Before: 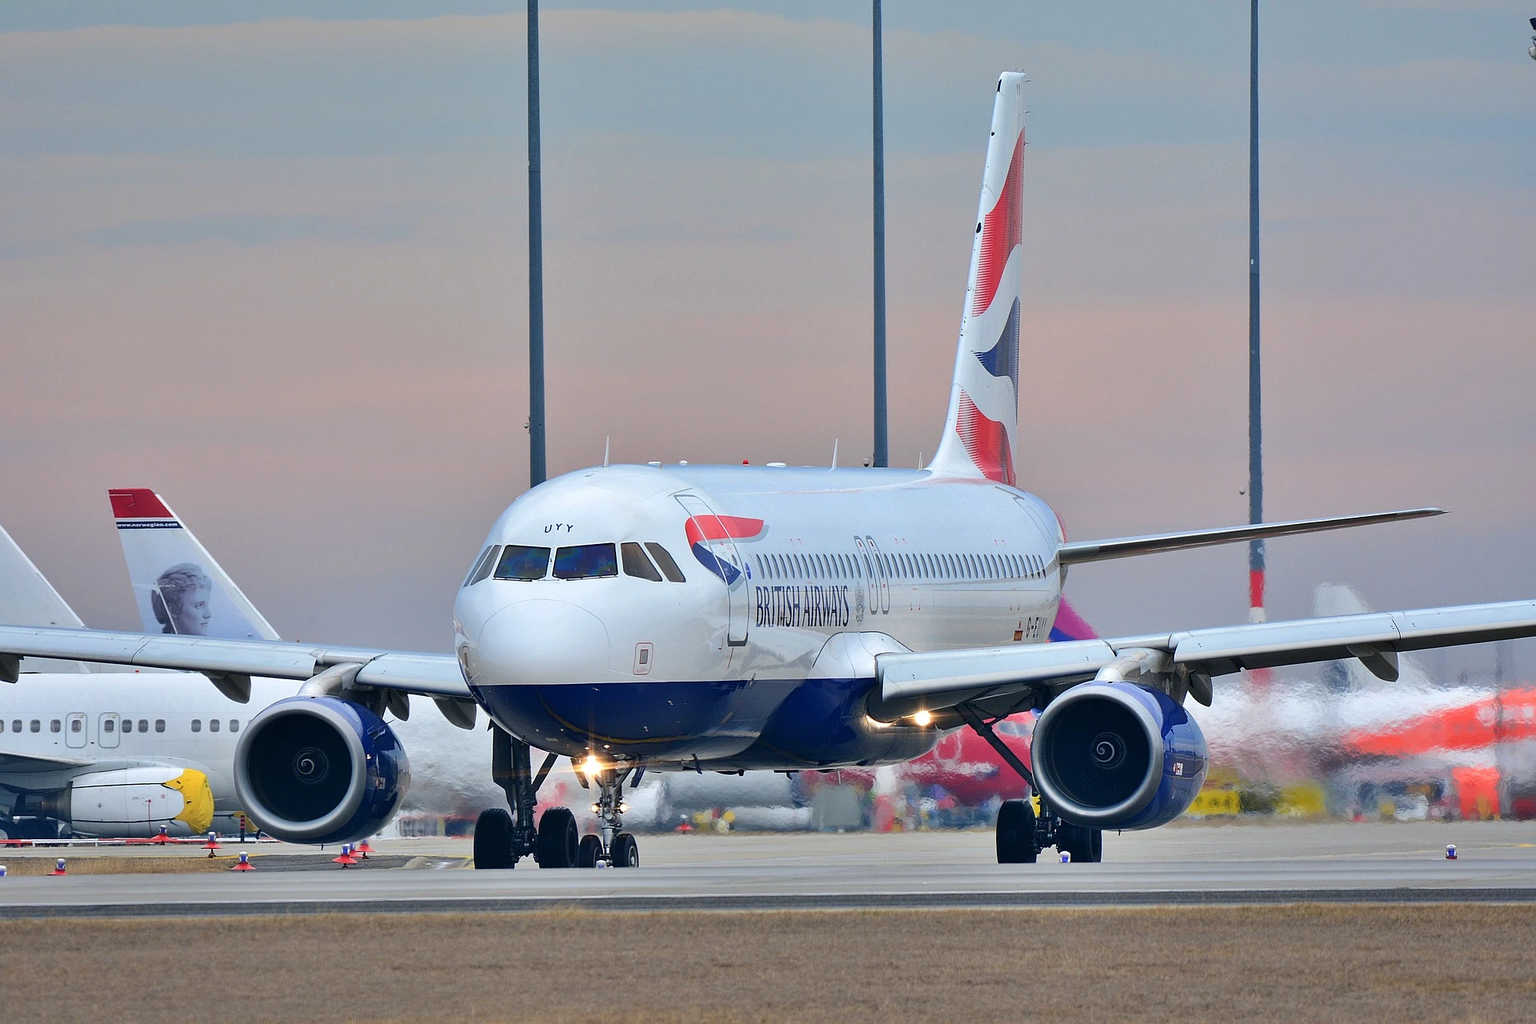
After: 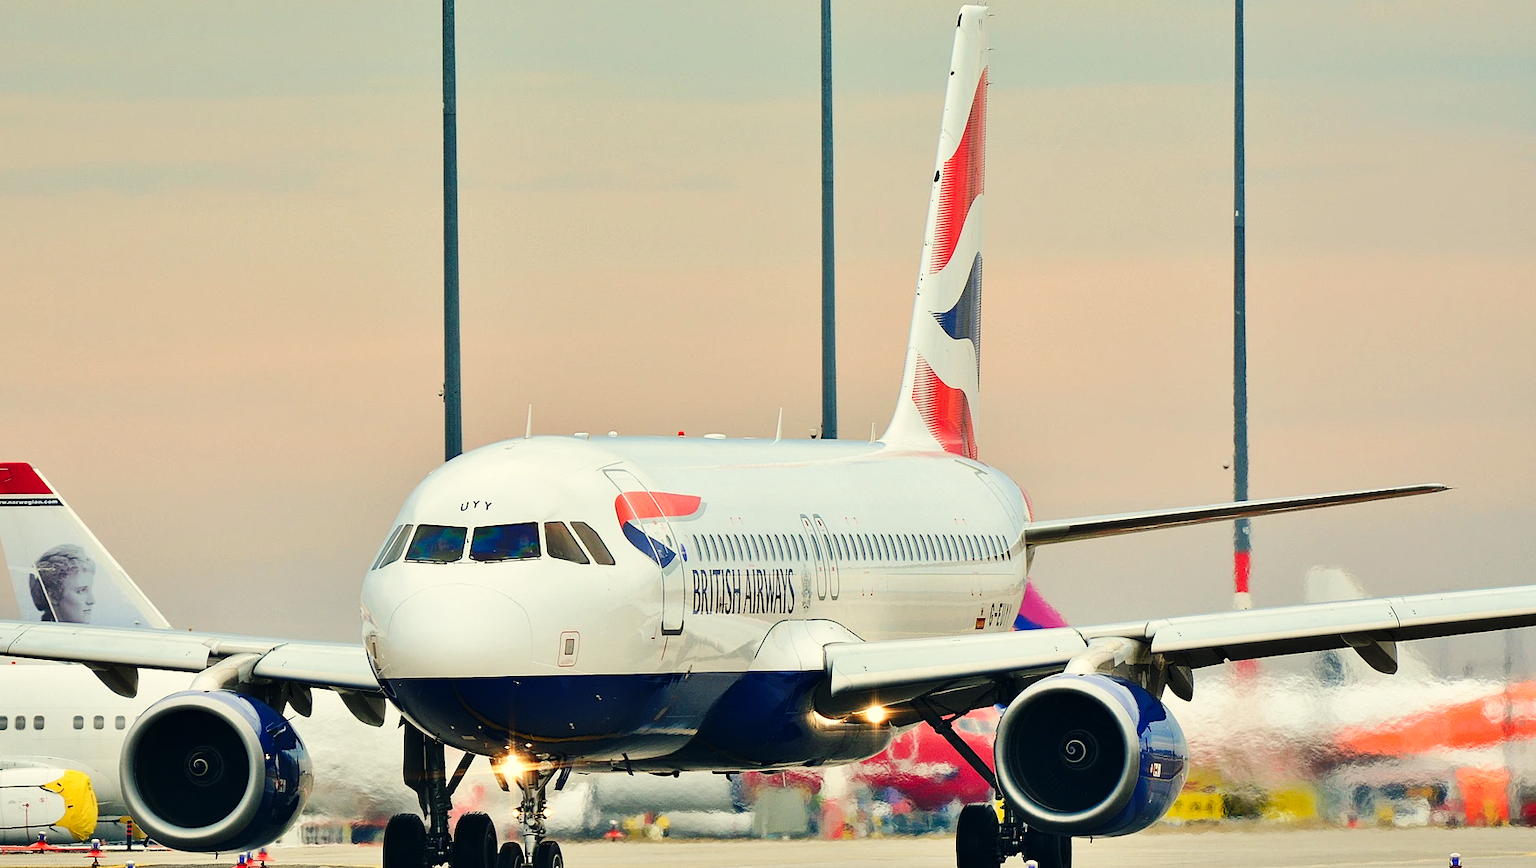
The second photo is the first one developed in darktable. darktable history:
contrast brightness saturation: contrast 0.07
base curve: curves: ch0 [(0, 0) (0.036, 0.025) (0.121, 0.166) (0.206, 0.329) (0.605, 0.79) (1, 1)], preserve colors none
white balance: red 1.08, blue 0.791
crop: left 8.155%, top 6.611%, bottom 15.385%
